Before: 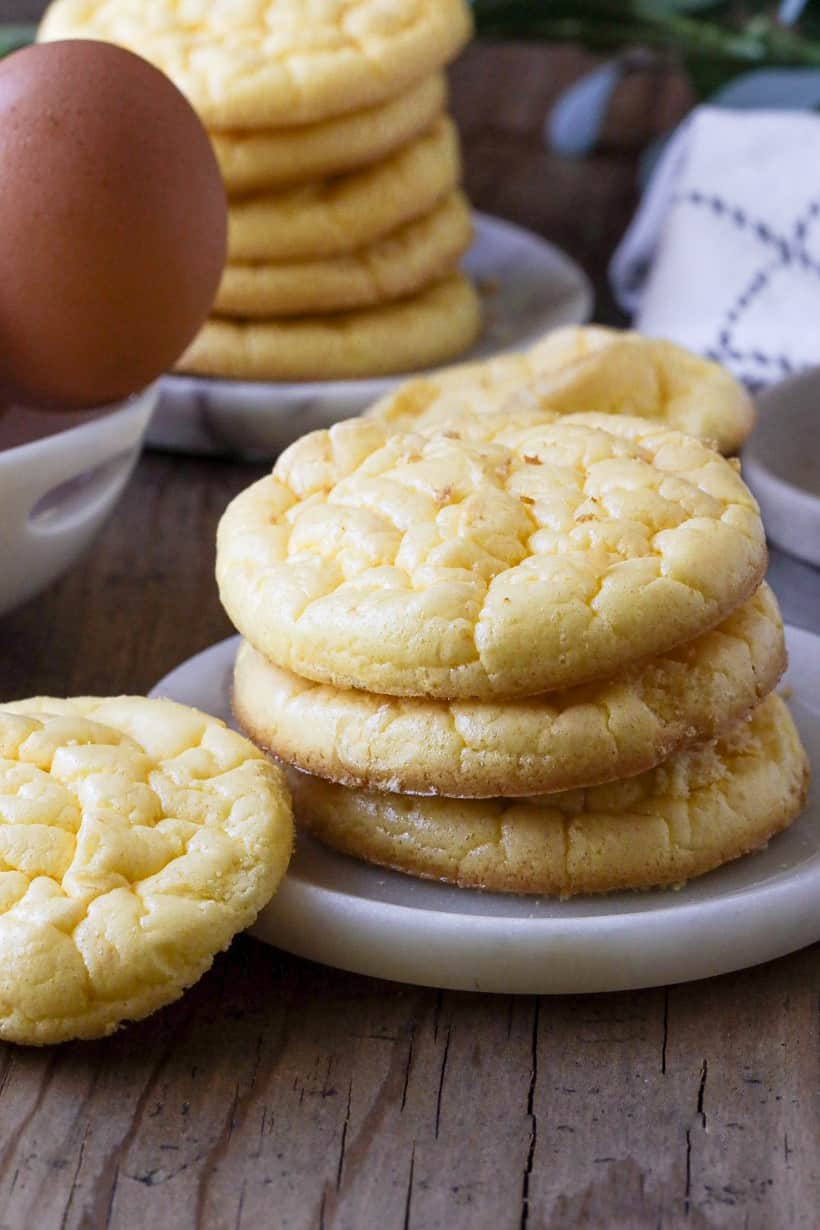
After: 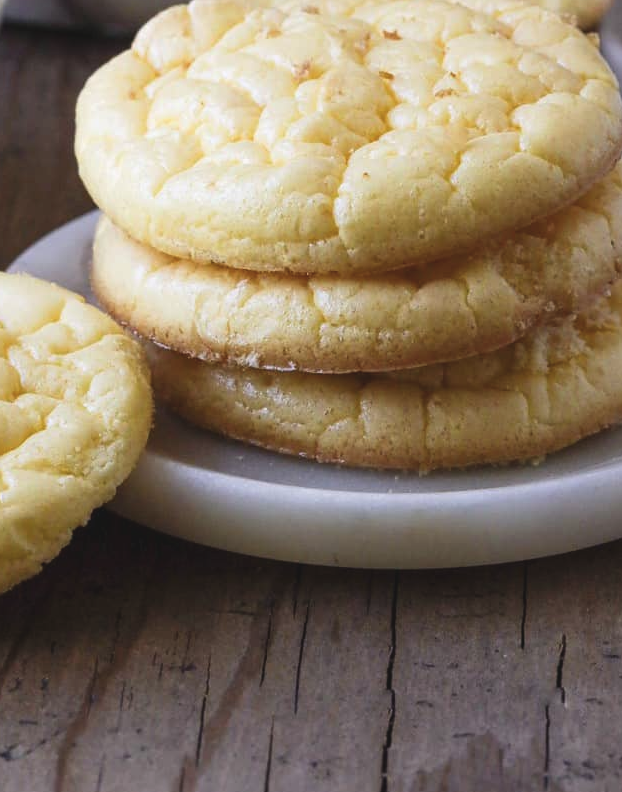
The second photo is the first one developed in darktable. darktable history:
color balance rgb: global offset › luminance 0.782%, linear chroma grading › global chroma -14.961%, perceptual saturation grading › global saturation 10.125%
crop and rotate: left 17.275%, top 34.553%, right 6.849%, bottom 1.028%
